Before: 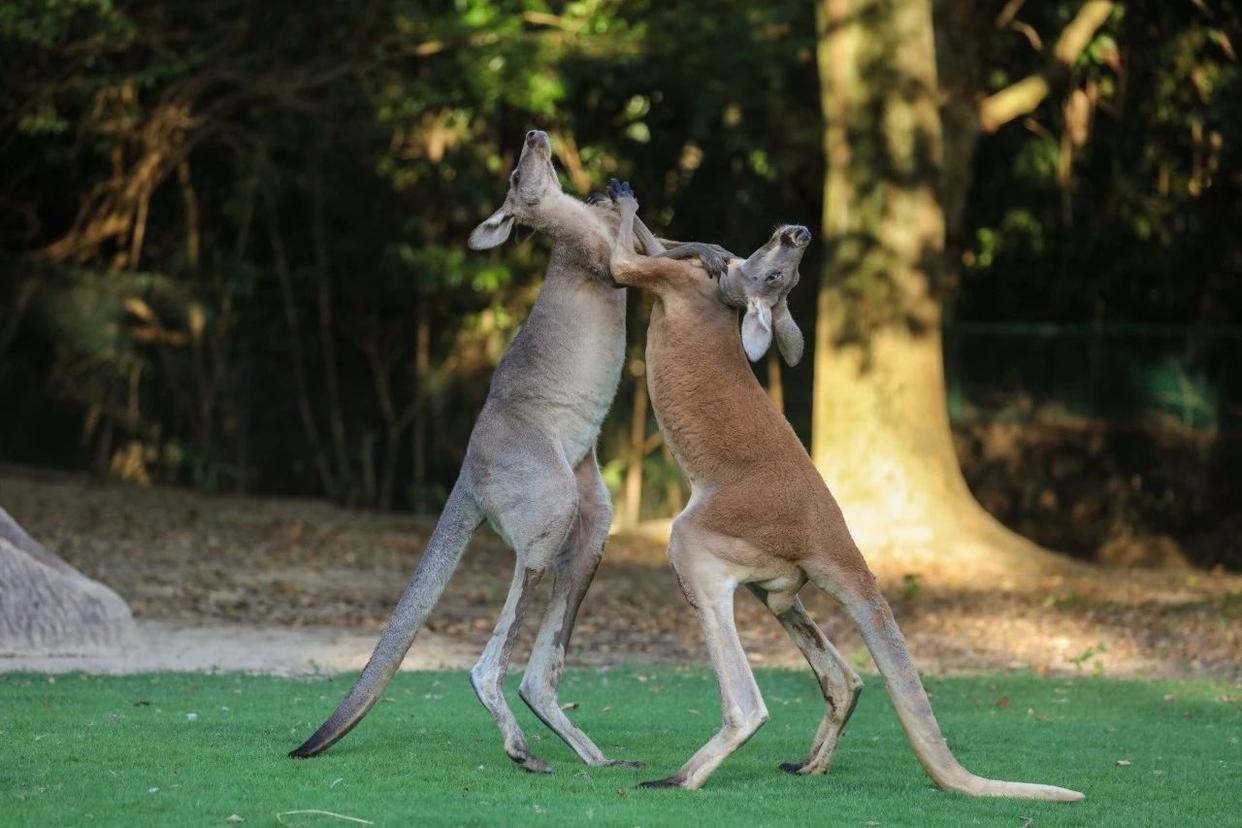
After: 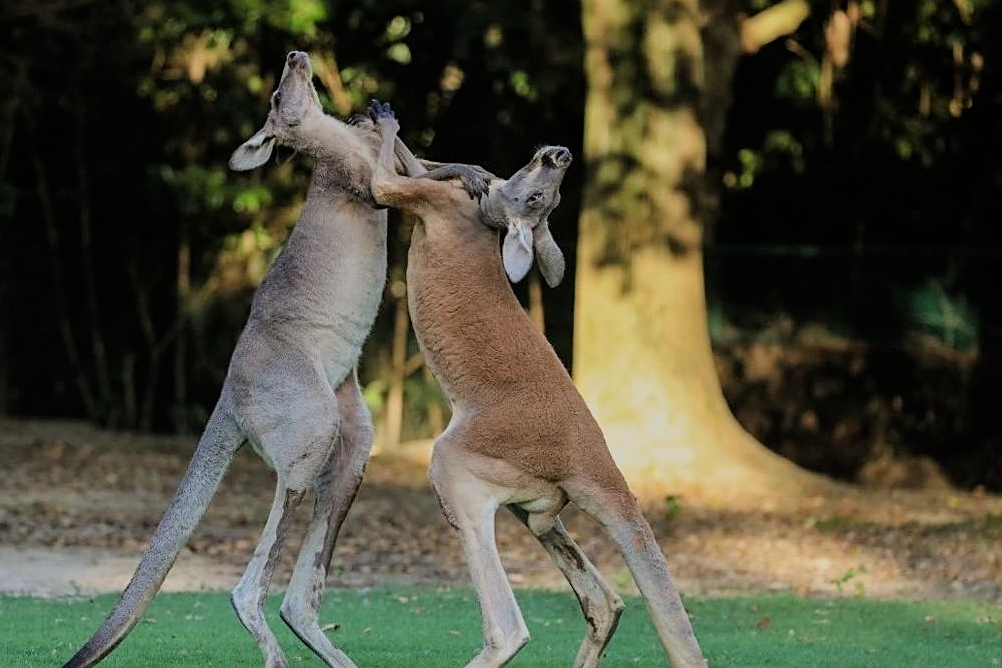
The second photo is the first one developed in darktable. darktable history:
filmic rgb: black relative exposure -7.65 EV, white relative exposure 4.56 EV, hardness 3.61, color science v6 (2022)
sharpen: on, module defaults
crop: left 19.253%, top 9.605%, right 0%, bottom 9.62%
